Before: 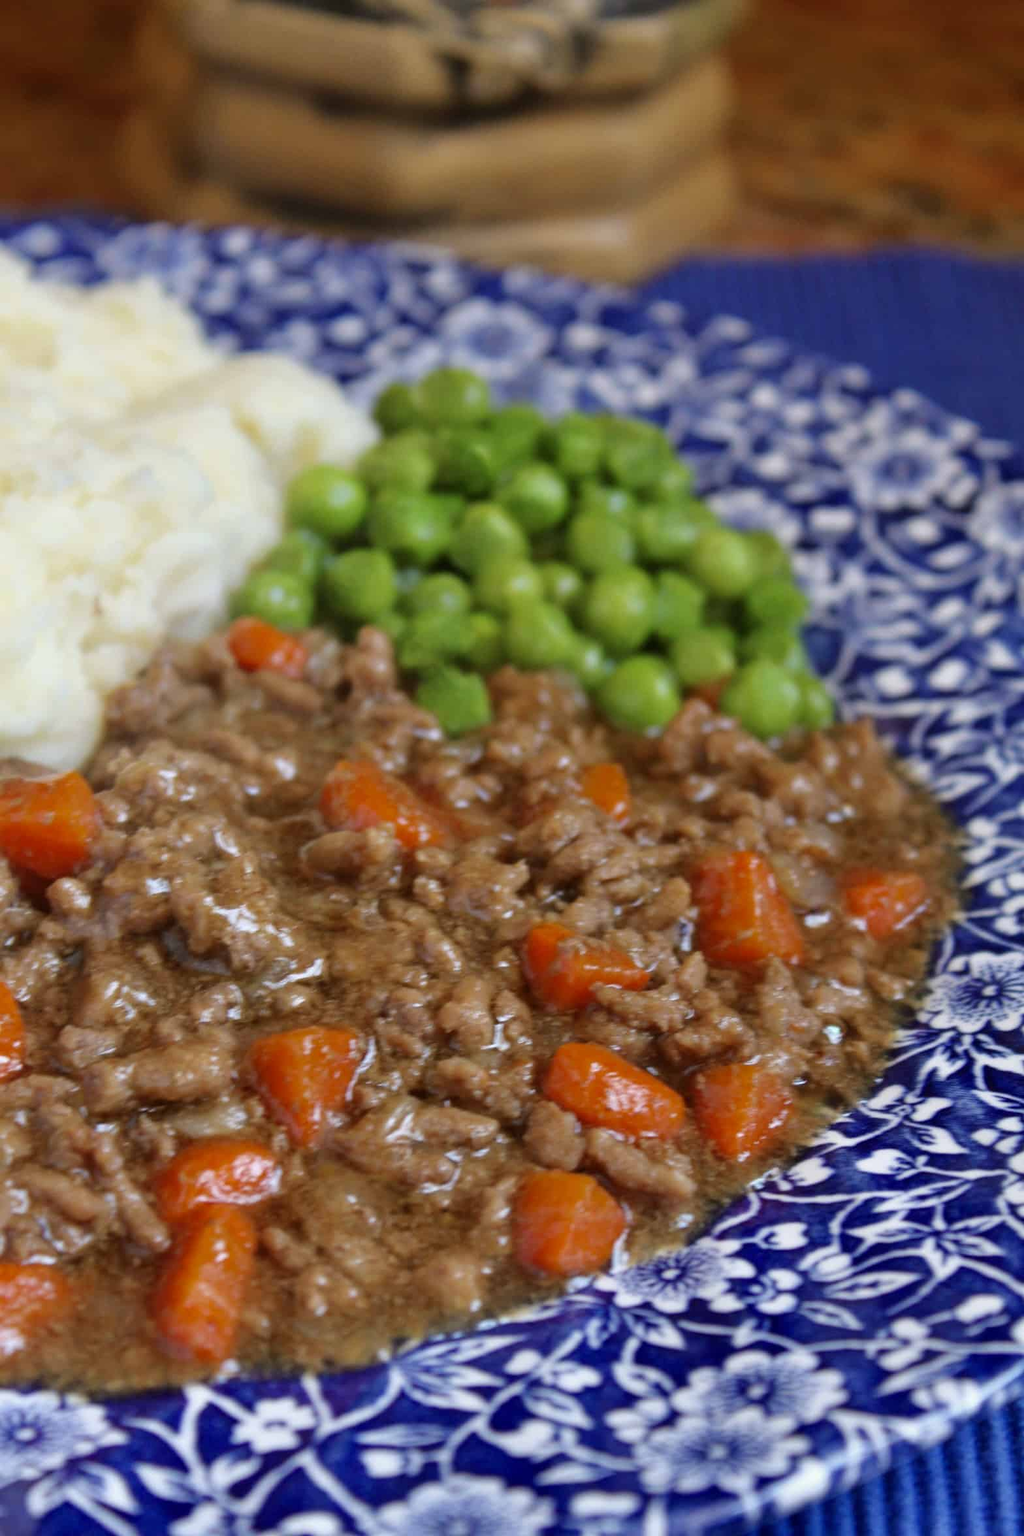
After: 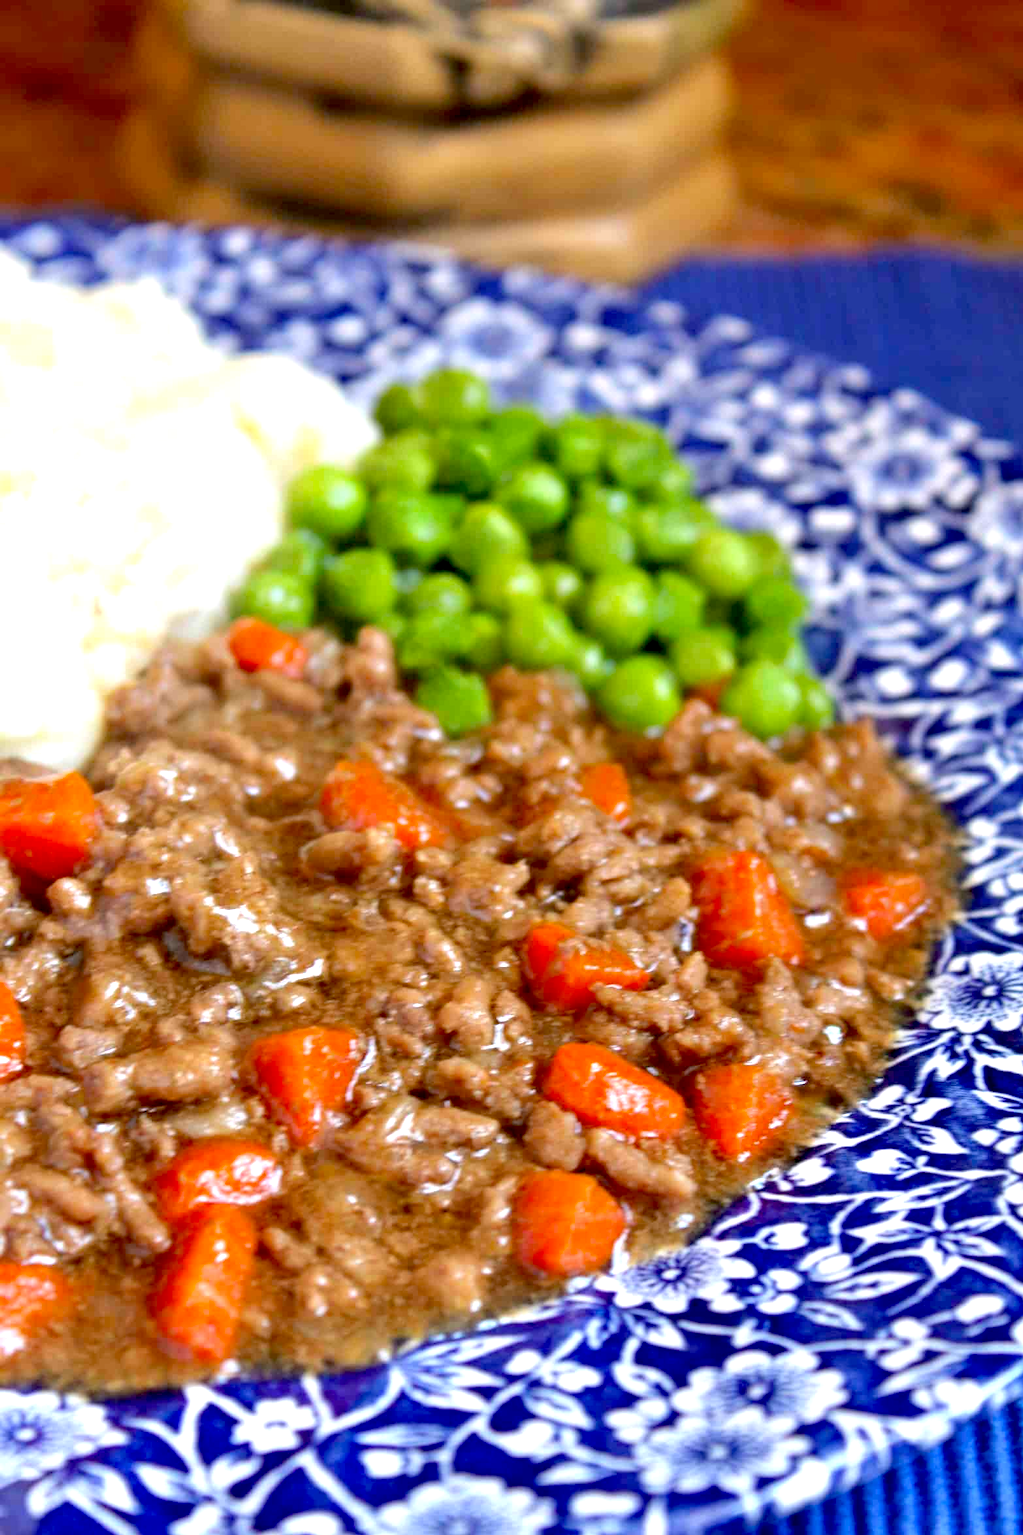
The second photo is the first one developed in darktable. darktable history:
exposure: black level correction 0.01, exposure 1 EV, compensate highlight preservation false
white balance: emerald 1
